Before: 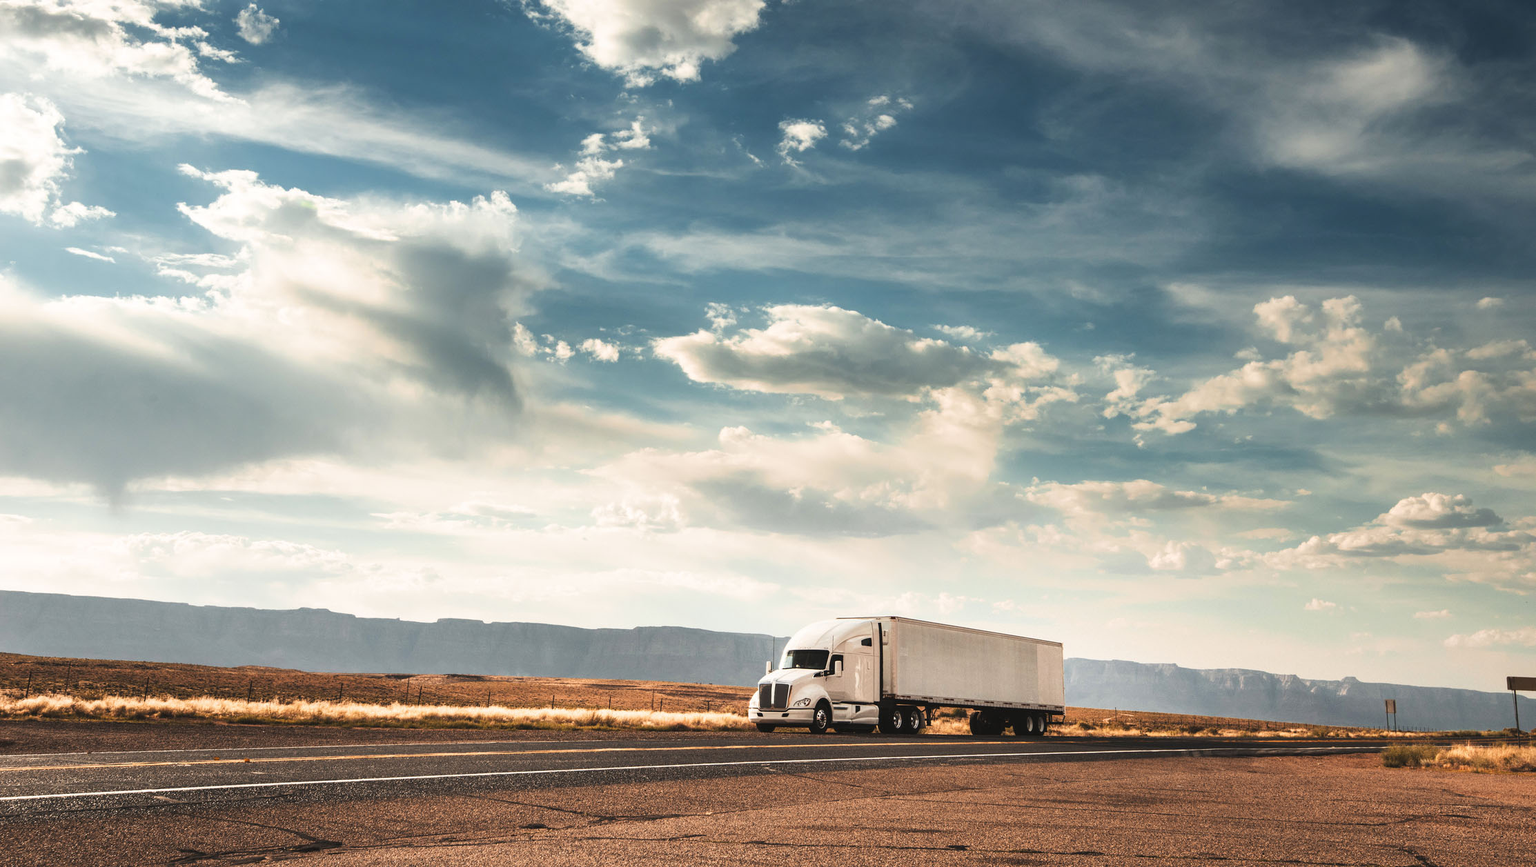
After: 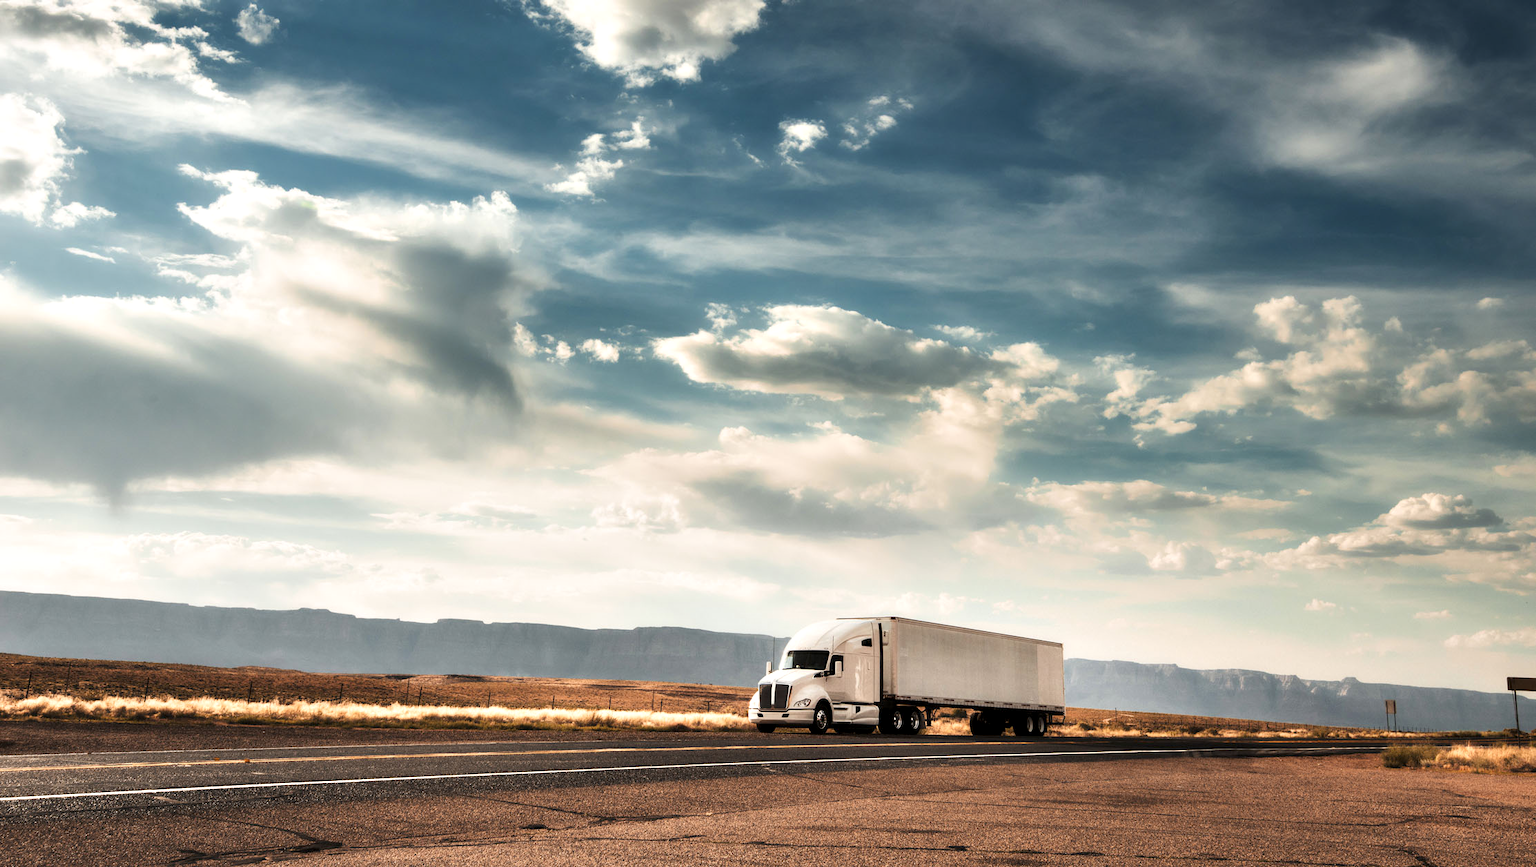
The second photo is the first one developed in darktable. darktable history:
exposure: exposure -0.05 EV
contrast equalizer: y [[0.514, 0.573, 0.581, 0.508, 0.5, 0.5], [0.5 ×6], [0.5 ×6], [0 ×6], [0 ×6]]
